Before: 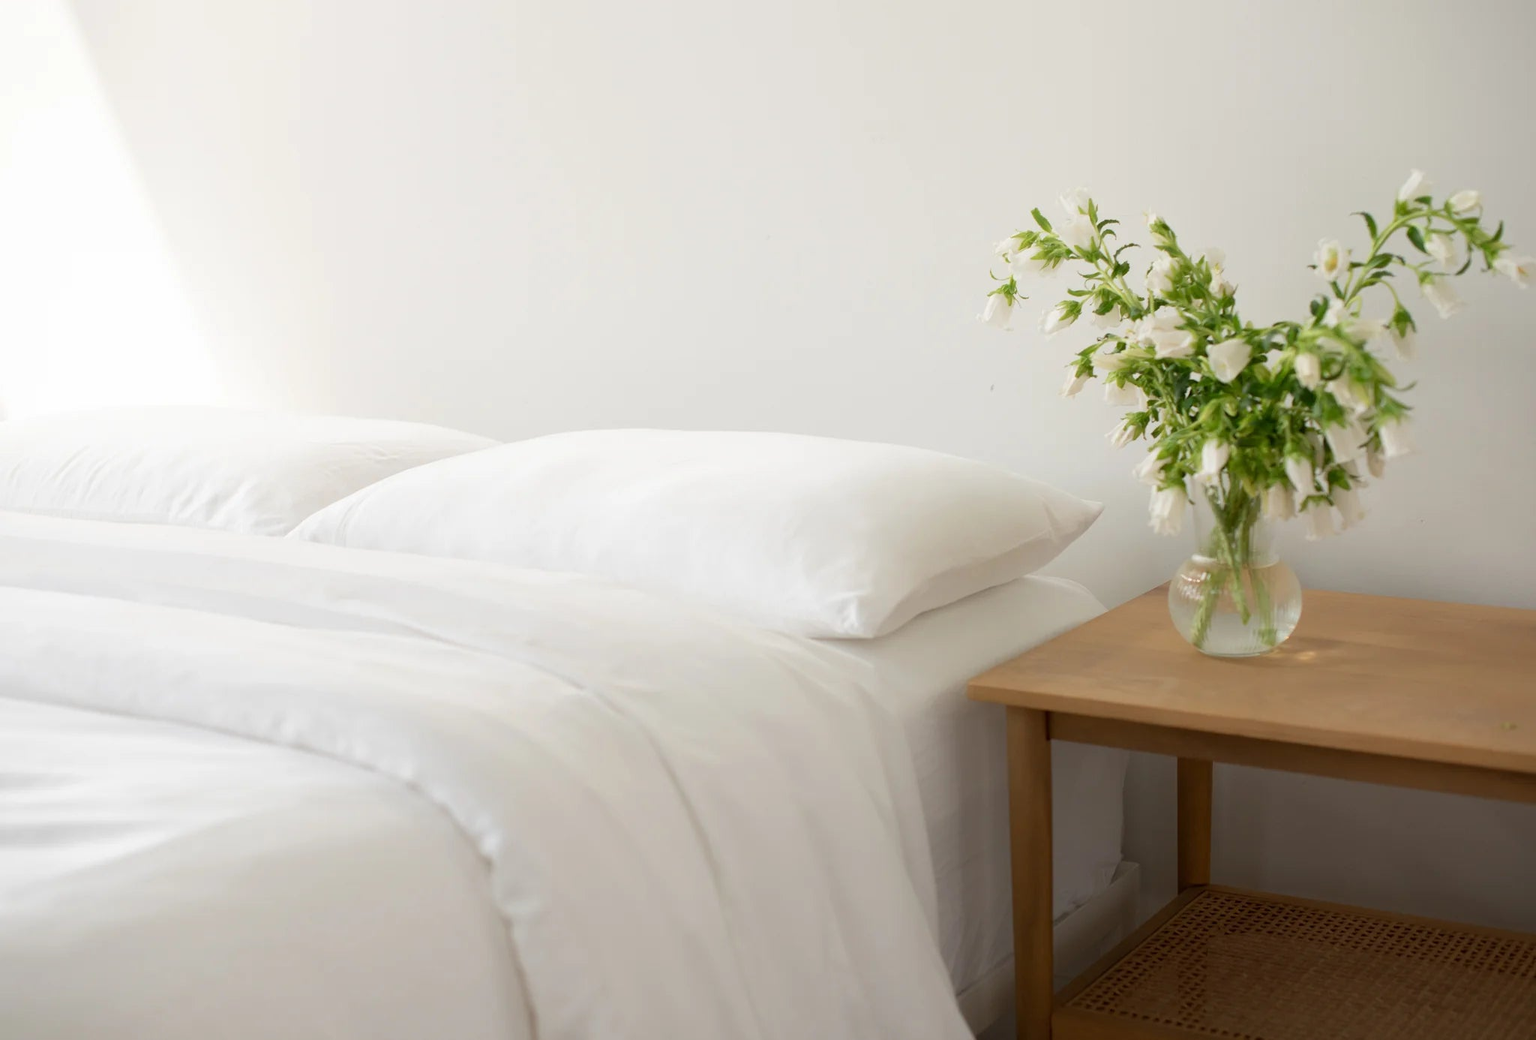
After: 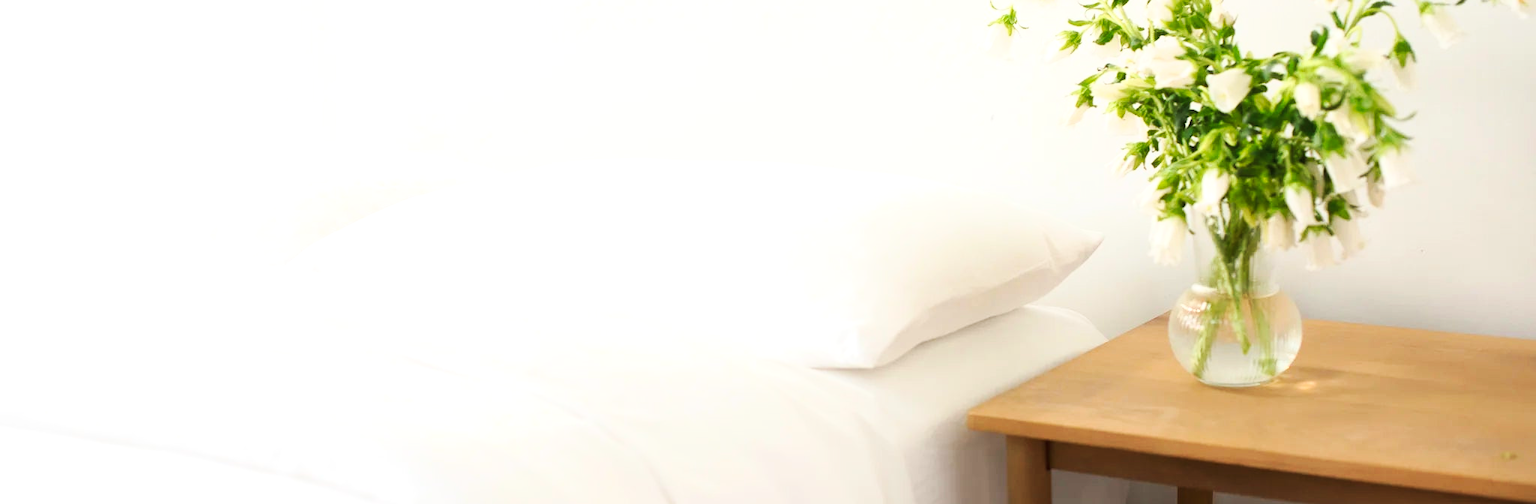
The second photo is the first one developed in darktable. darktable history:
crop and rotate: top 26.06%, bottom 25.318%
base curve: curves: ch0 [(0, 0) (0.688, 0.865) (1, 1)]
exposure: black level correction 0, exposure 0.499 EV, compensate exposure bias true, compensate highlight preservation false
tone curve: curves: ch0 [(0, 0) (0.003, 0.003) (0.011, 0.011) (0.025, 0.022) (0.044, 0.039) (0.069, 0.055) (0.1, 0.074) (0.136, 0.101) (0.177, 0.134) (0.224, 0.171) (0.277, 0.216) (0.335, 0.277) (0.399, 0.345) (0.468, 0.427) (0.543, 0.526) (0.623, 0.636) (0.709, 0.731) (0.801, 0.822) (0.898, 0.917) (1, 1)], preserve colors none
